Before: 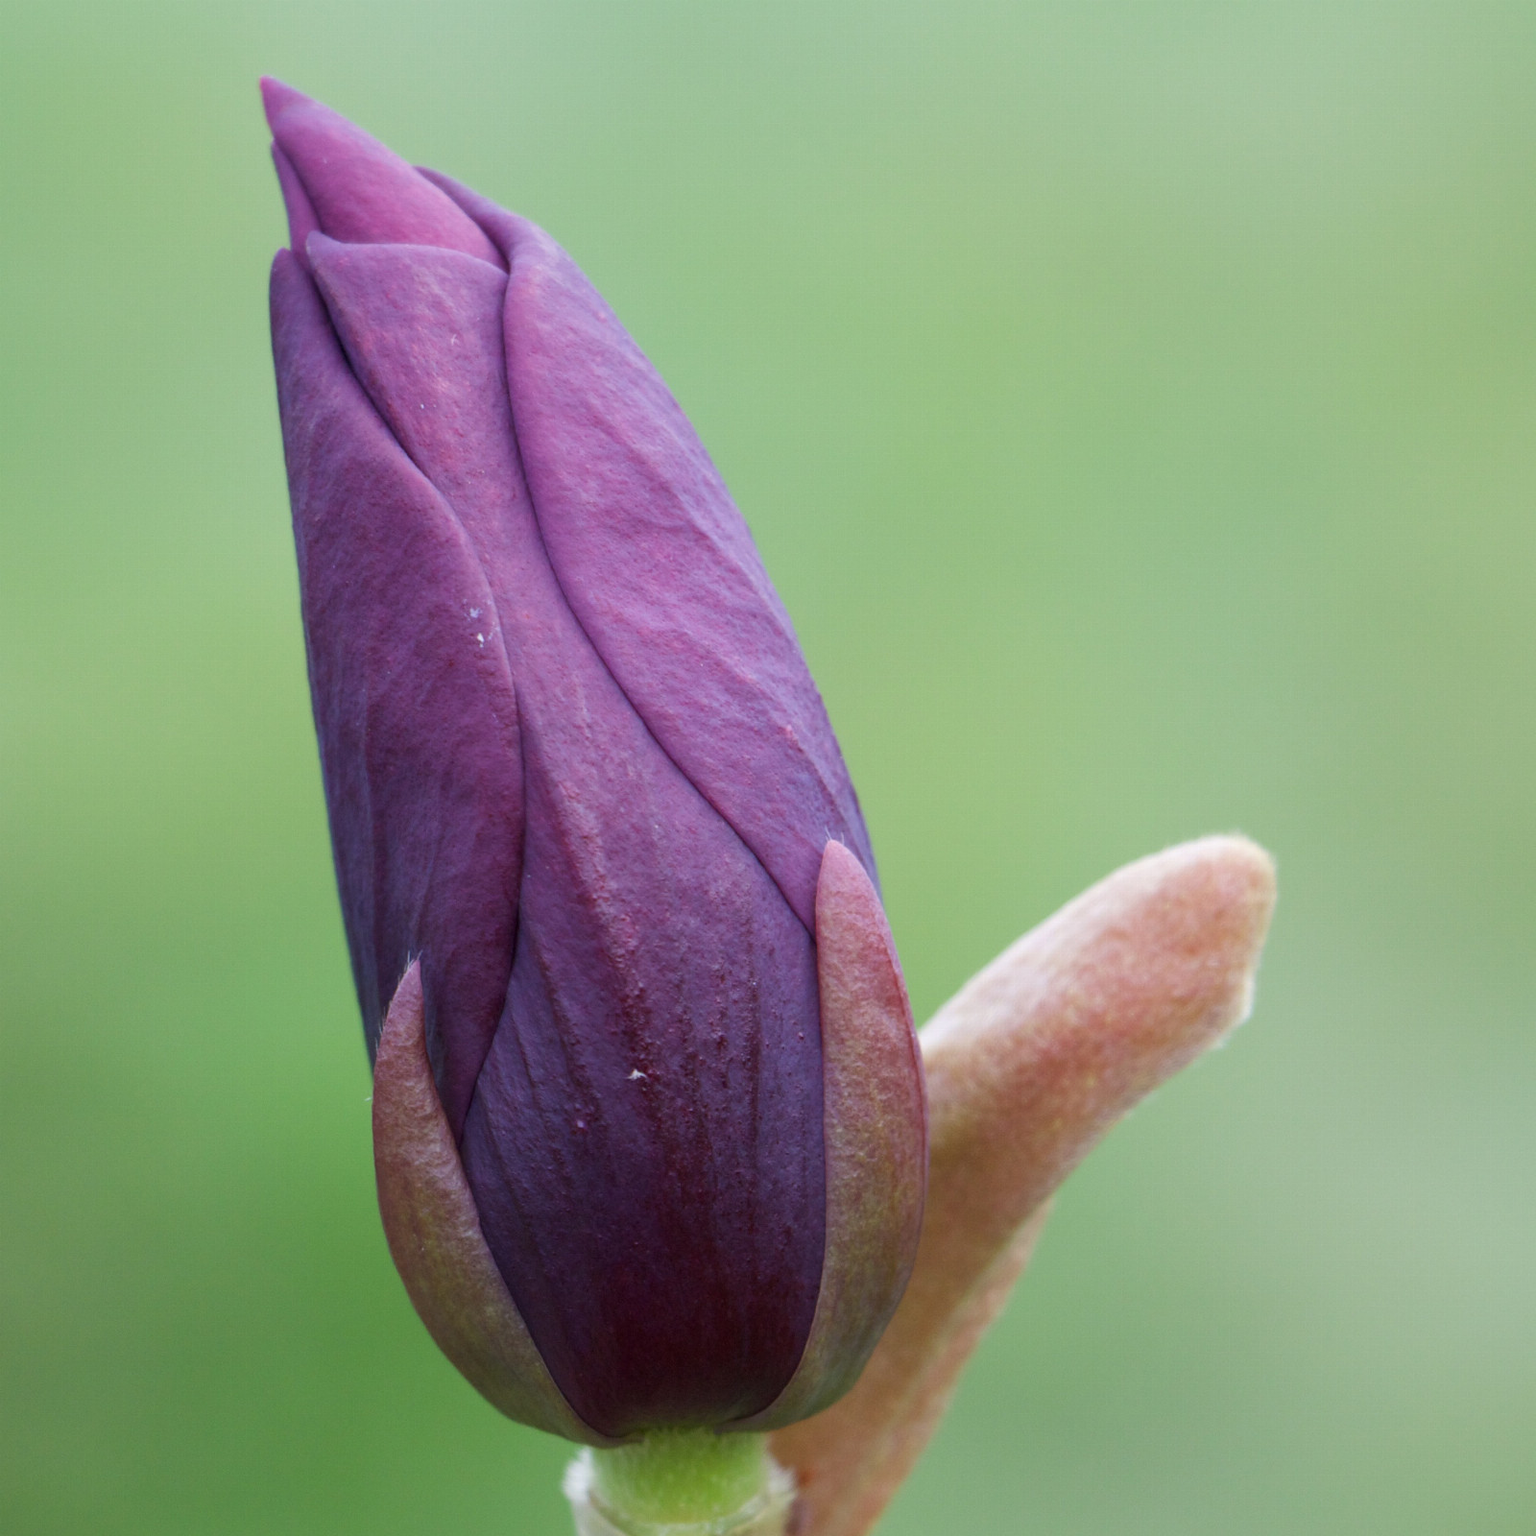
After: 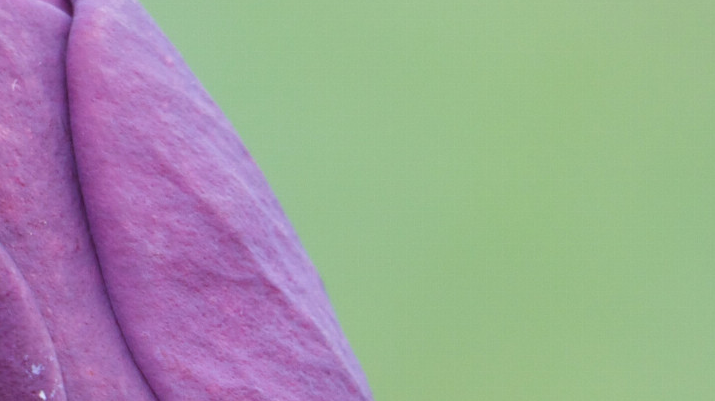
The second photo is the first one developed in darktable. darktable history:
white balance: red 1.004, blue 1.024
crop: left 28.64%, top 16.832%, right 26.637%, bottom 58.055%
